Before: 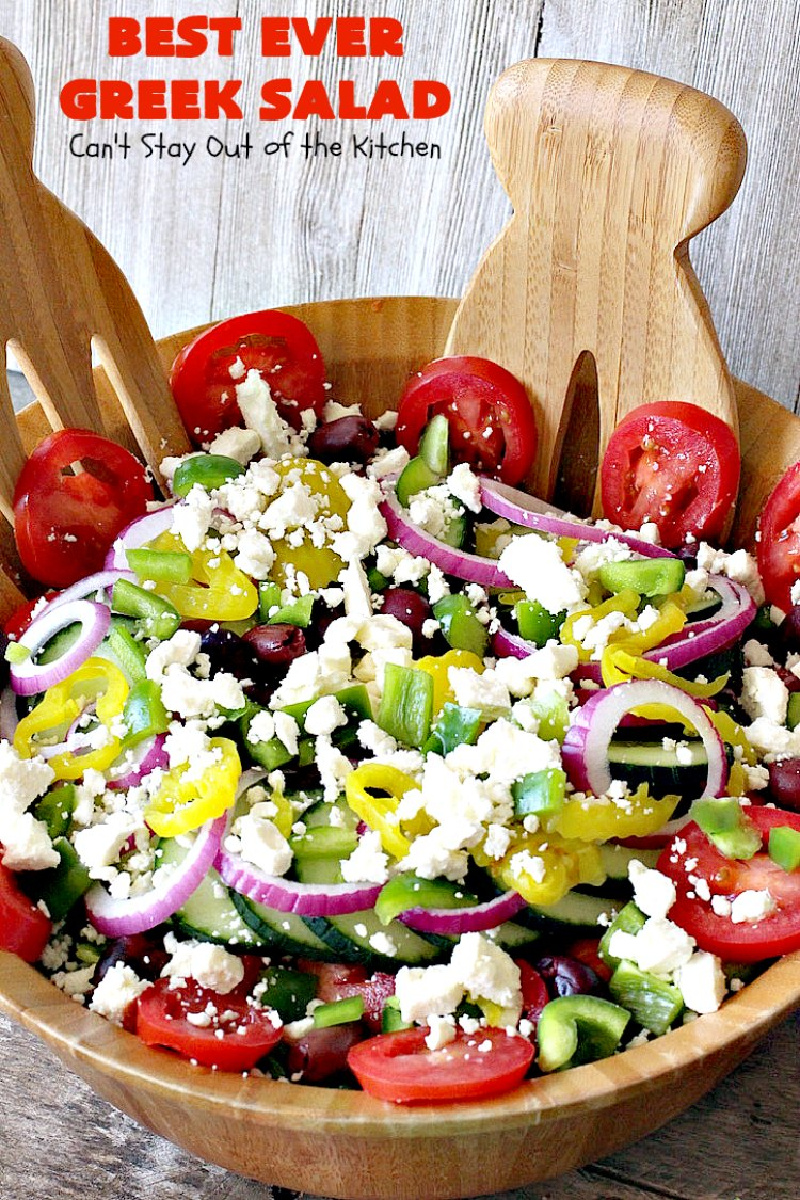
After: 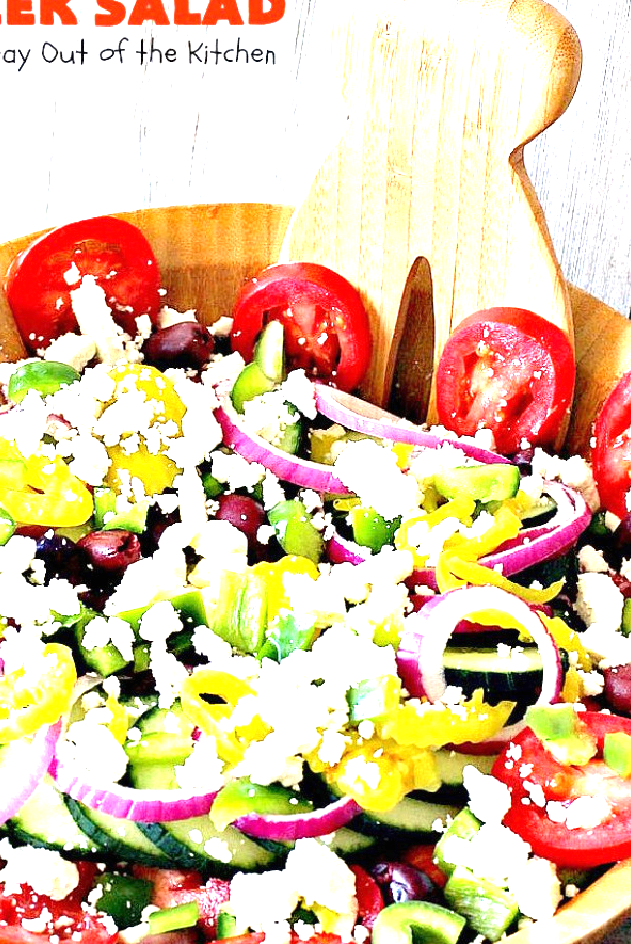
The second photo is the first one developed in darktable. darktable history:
crop and rotate: left 20.74%, top 7.912%, right 0.375%, bottom 13.378%
exposure: black level correction 0, exposure 1.55 EV, compensate exposure bias true, compensate highlight preservation false
